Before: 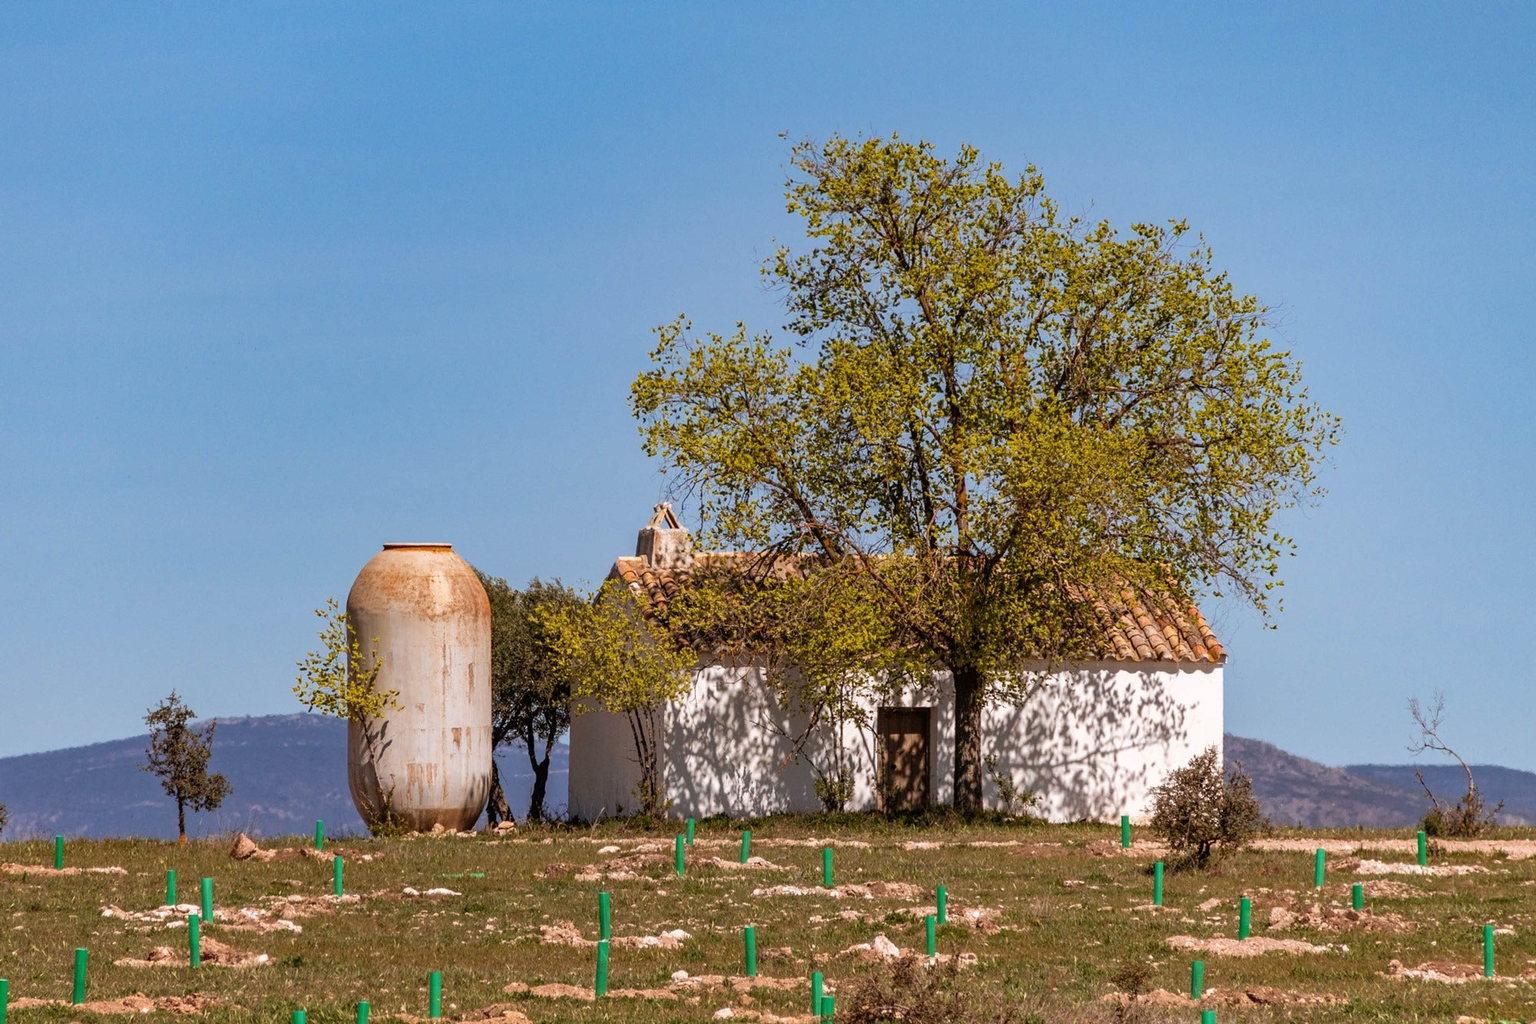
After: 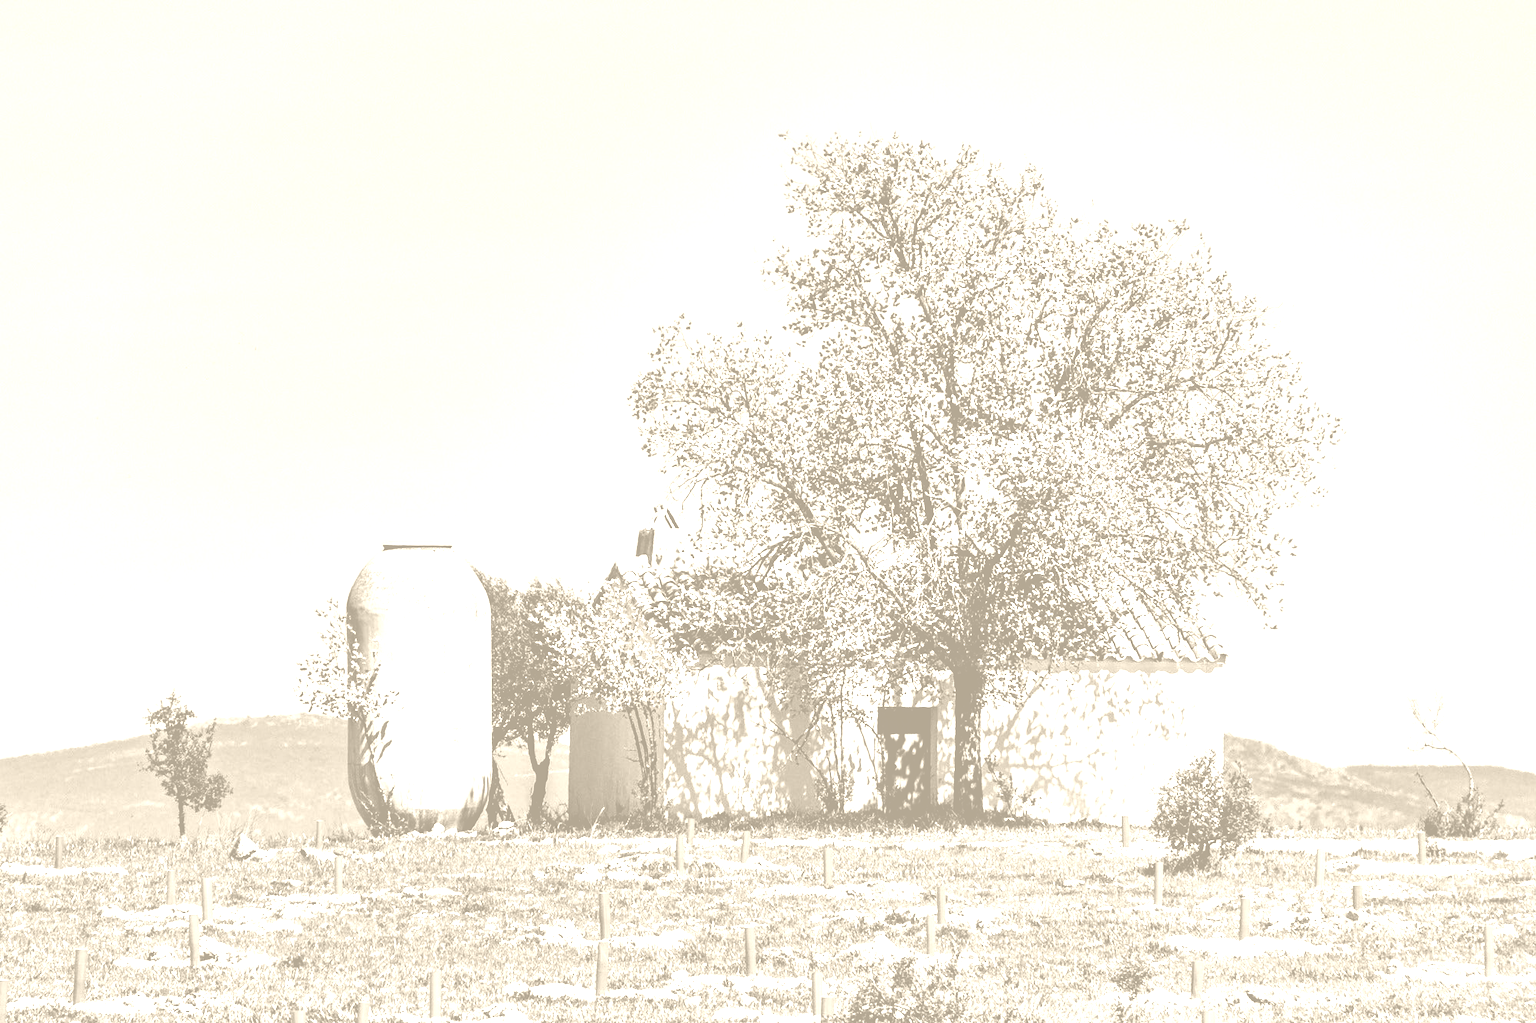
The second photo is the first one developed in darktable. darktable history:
white balance: red 0.976, blue 1.04
filmic rgb: black relative exposure -8.2 EV, white relative exposure 2.2 EV, threshold 3 EV, hardness 7.11, latitude 75%, contrast 1.325, highlights saturation mix -2%, shadows ↔ highlights balance 30%, preserve chrominance no, color science v5 (2021), contrast in shadows safe, contrast in highlights safe, enable highlight reconstruction true
color balance rgb: shadows lift › chroma 2%, shadows lift › hue 185.64°, power › luminance 1.48%, highlights gain › chroma 3%, highlights gain › hue 54.51°, global offset › luminance -0.4%, perceptual saturation grading › highlights -18.47%, perceptual saturation grading › mid-tones 6.62%, perceptual saturation grading › shadows 28.22%, perceptual brilliance grading › highlights 15.68%, perceptual brilliance grading › shadows -14.29%, global vibrance 25.96%, contrast 6.45%
shadows and highlights: radius 100.41, shadows 50.55, highlights -64.36, highlights color adjustment 49.82%, soften with gaussian
color zones: curves: ch0 [(0.018, 0.548) (0.224, 0.64) (0.425, 0.447) (0.675, 0.575) (0.732, 0.579)]; ch1 [(0.066, 0.487) (0.25, 0.5) (0.404, 0.43) (0.75, 0.421) (0.956, 0.421)]; ch2 [(0.044, 0.561) (0.215, 0.465) (0.399, 0.544) (0.465, 0.548) (0.614, 0.447) (0.724, 0.43) (0.882, 0.623) (0.956, 0.632)]
colorize: hue 36°, saturation 71%, lightness 80.79%
tone curve: curves: ch0 [(0, 0.01) (0.097, 0.07) (0.204, 0.173) (0.447, 0.517) (0.539, 0.624) (0.733, 0.791) (0.879, 0.898) (1, 0.98)]; ch1 [(0, 0) (0.393, 0.415) (0.447, 0.448) (0.485, 0.494) (0.523, 0.509) (0.545, 0.544) (0.574, 0.578) (0.648, 0.674) (1, 1)]; ch2 [(0, 0) (0.369, 0.388) (0.449, 0.431) (0.499, 0.5) (0.521, 0.517) (0.53, 0.54) (0.564, 0.569) (0.674, 0.735) (1, 1)], color space Lab, independent channels, preserve colors none
